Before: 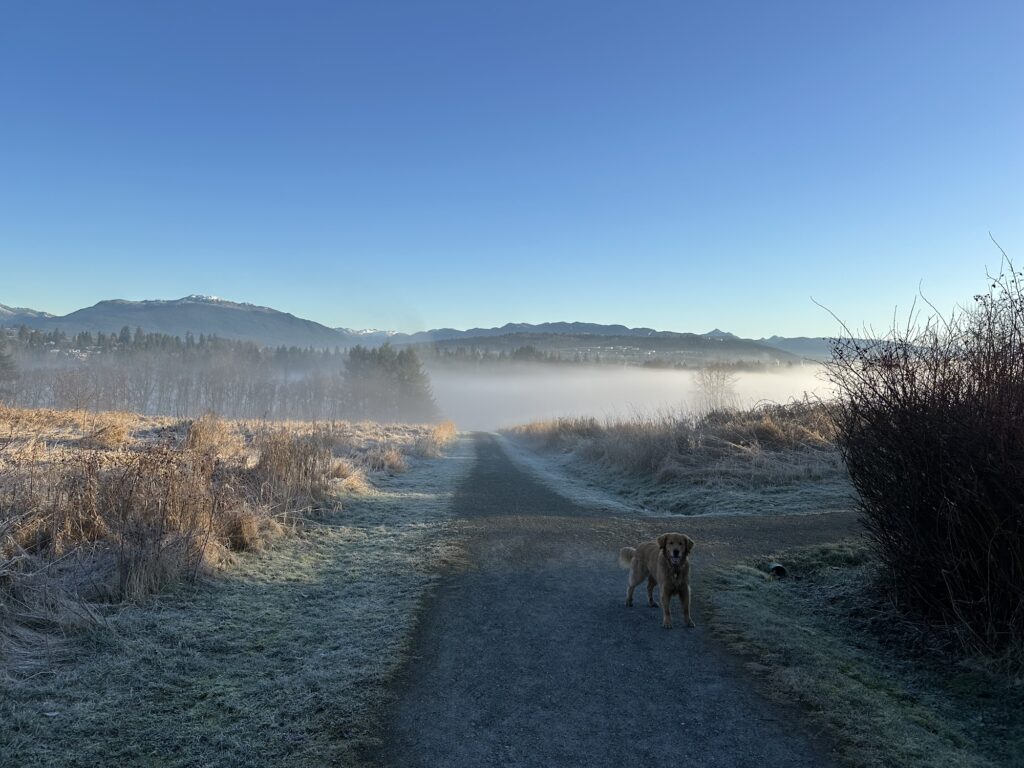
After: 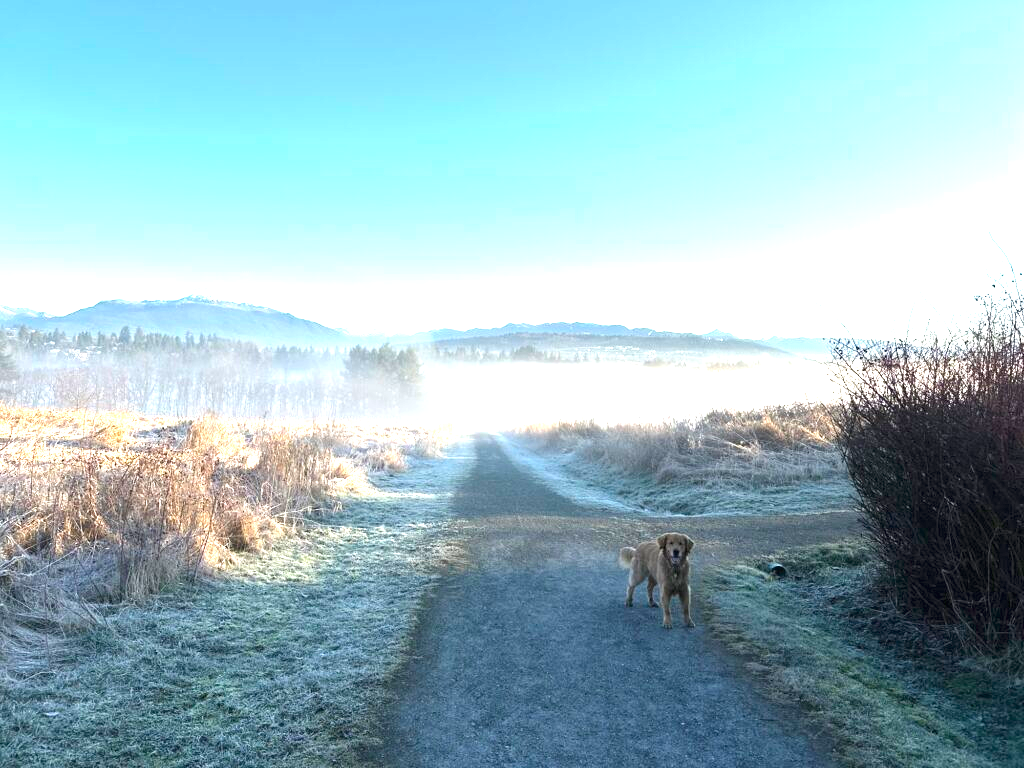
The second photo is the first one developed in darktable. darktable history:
exposure: black level correction 0, exposure 1.9 EV, compensate highlight preservation false
